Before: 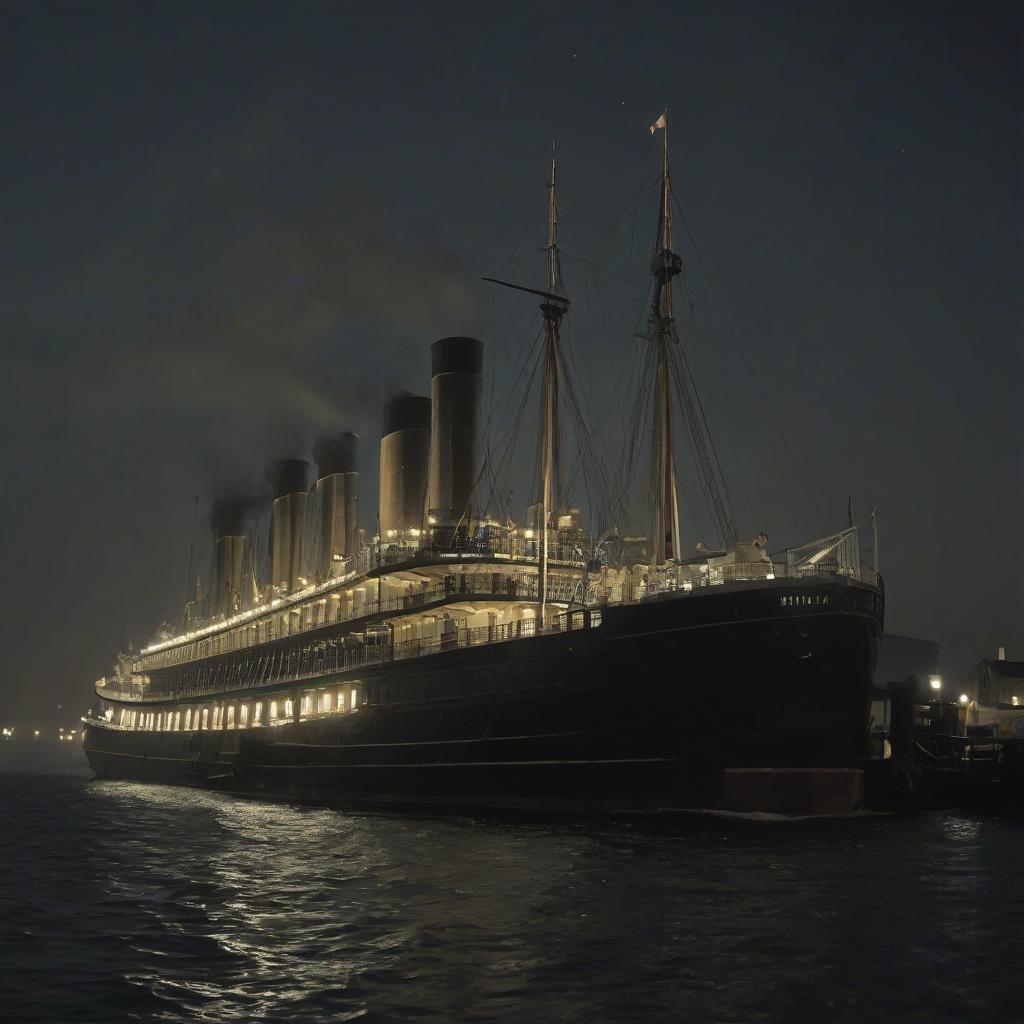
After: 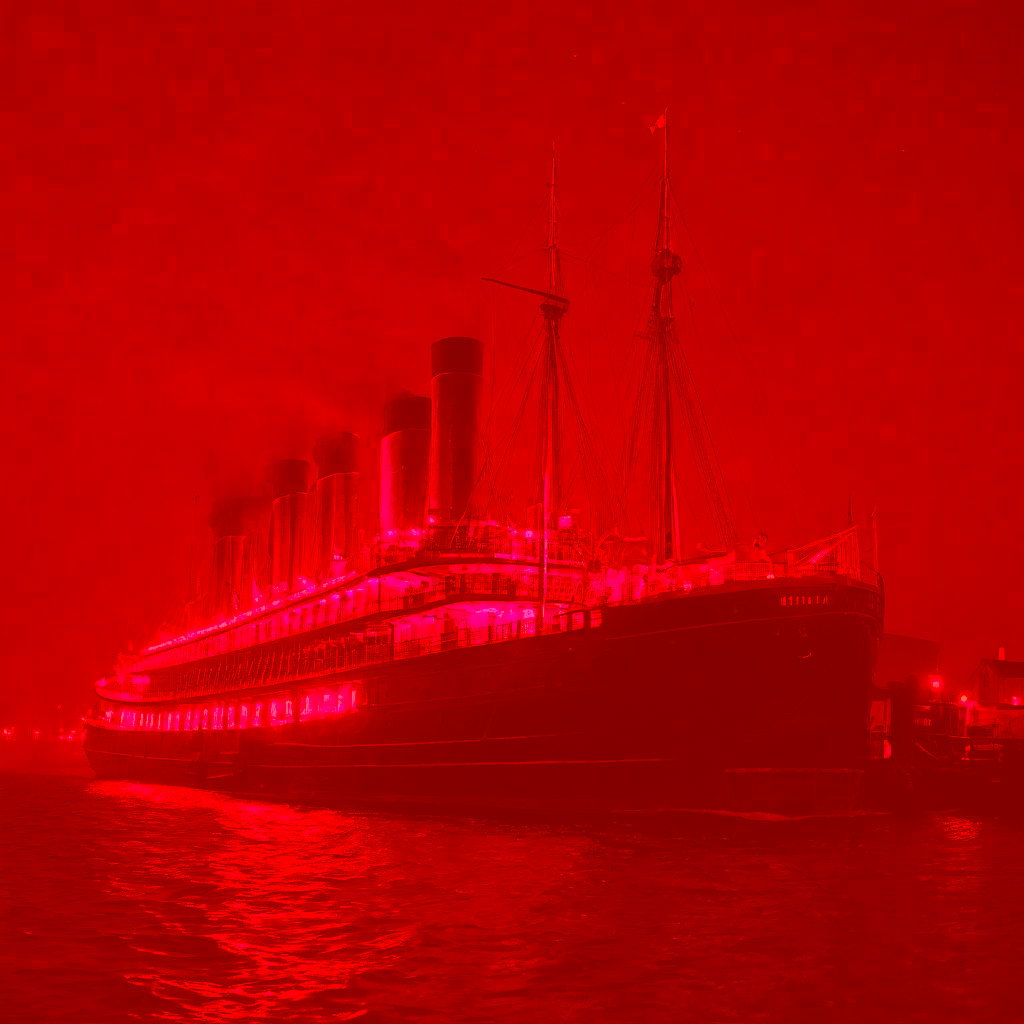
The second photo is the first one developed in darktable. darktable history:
color correction: highlights a* -39.67, highlights b* -39.97, shadows a* -39.61, shadows b* -39.76, saturation -2.97
